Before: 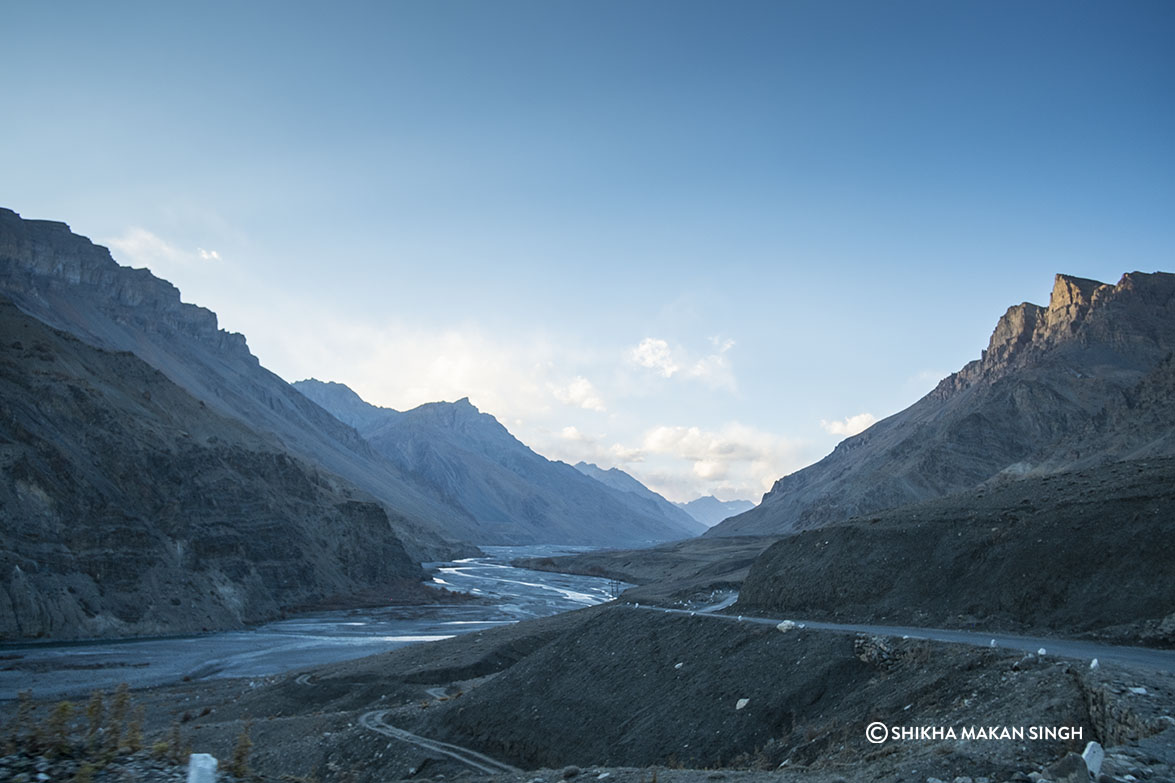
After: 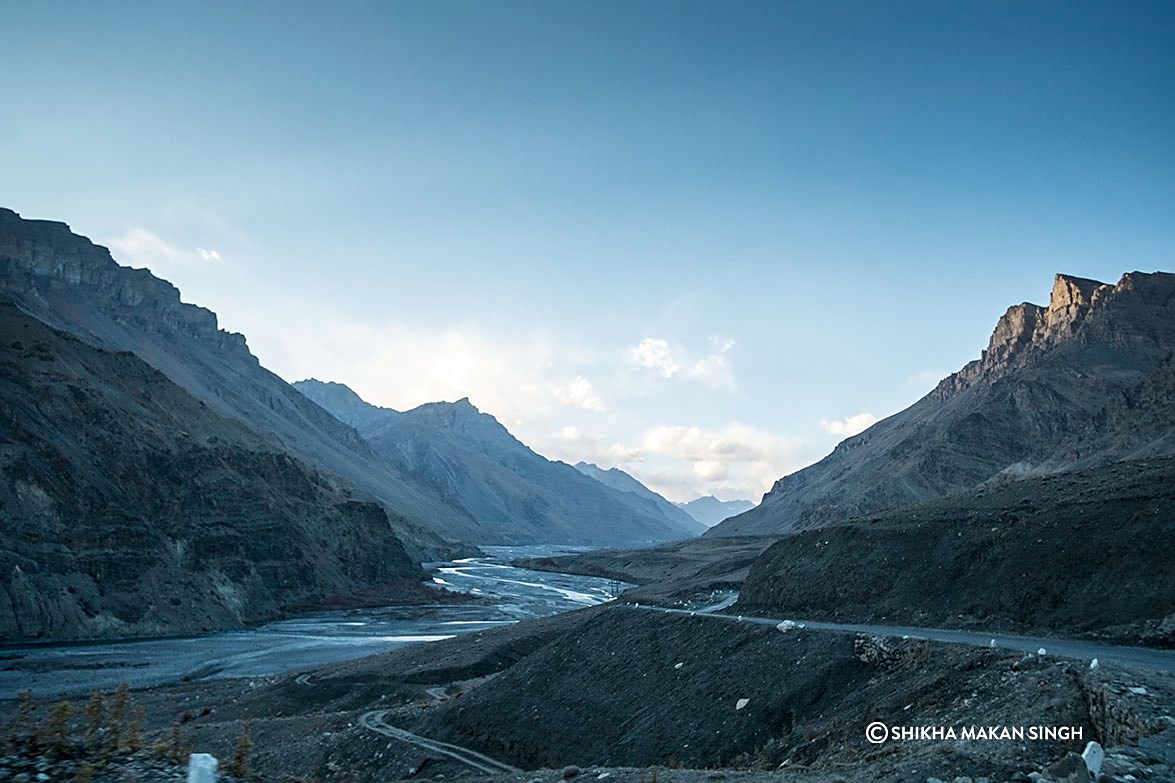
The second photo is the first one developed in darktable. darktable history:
contrast brightness saturation: contrast 0.11, saturation -0.17
local contrast: mode bilateral grid, contrast 20, coarseness 50, detail 120%, midtone range 0.2
sharpen: radius 1.864, amount 0.398, threshold 1.271
